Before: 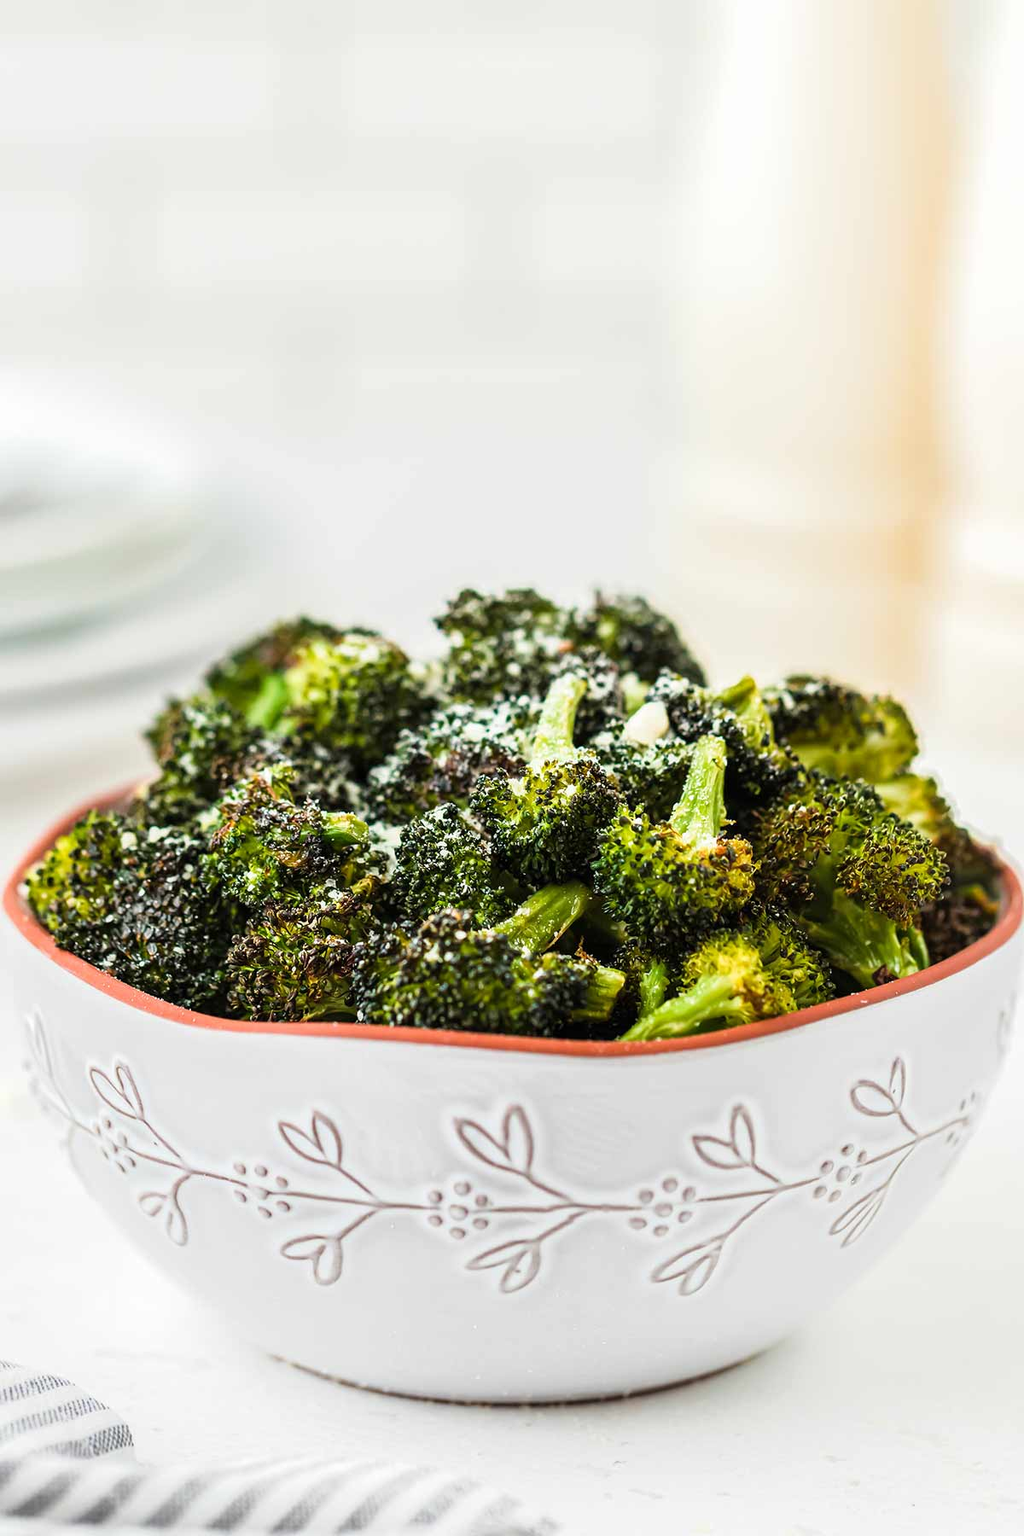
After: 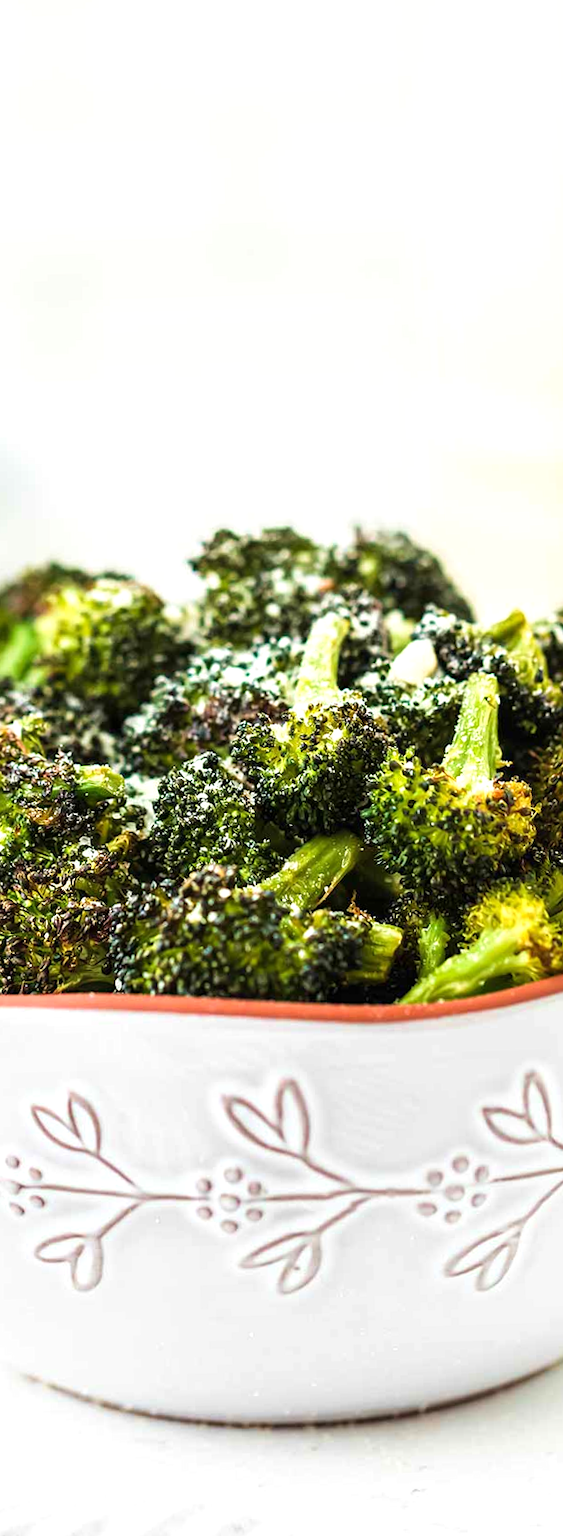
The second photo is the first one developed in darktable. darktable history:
rotate and perspective: rotation -1.68°, lens shift (vertical) -0.146, crop left 0.049, crop right 0.912, crop top 0.032, crop bottom 0.96
crop and rotate: left 22.516%, right 21.234%
exposure: exposure 0.29 EV, compensate highlight preservation false
velvia: on, module defaults
